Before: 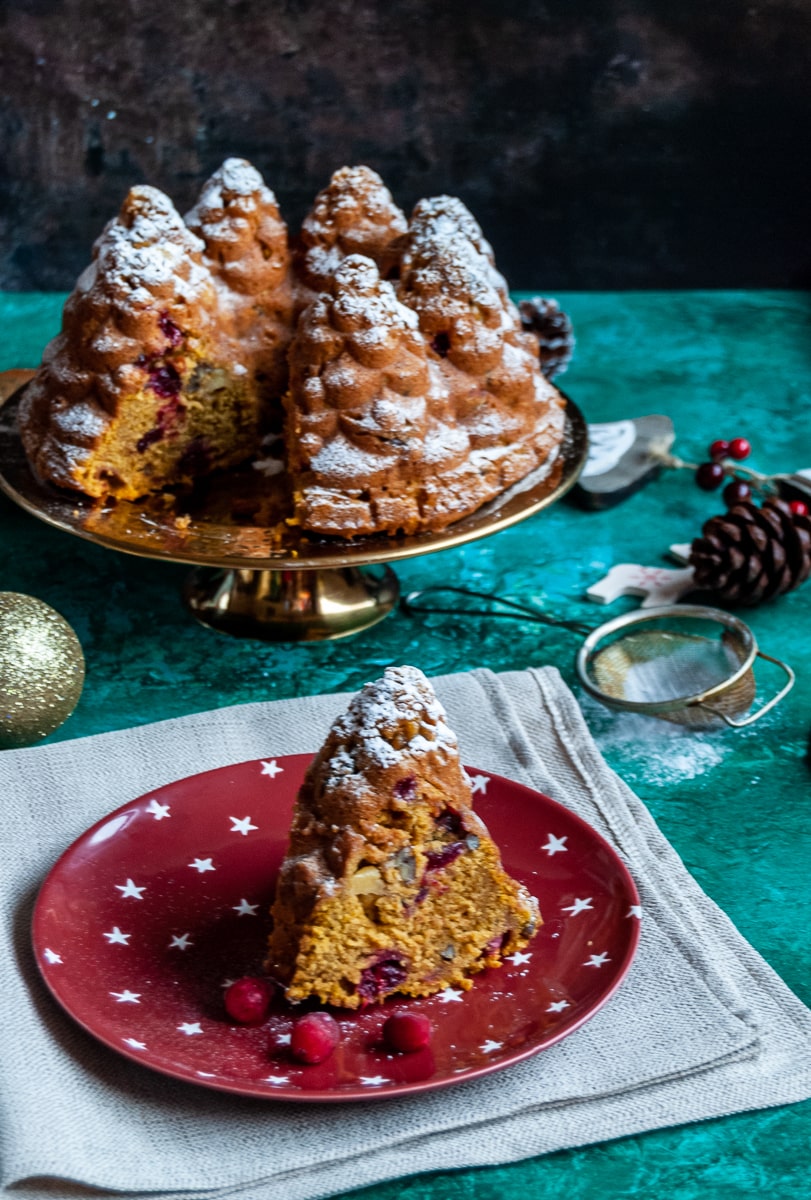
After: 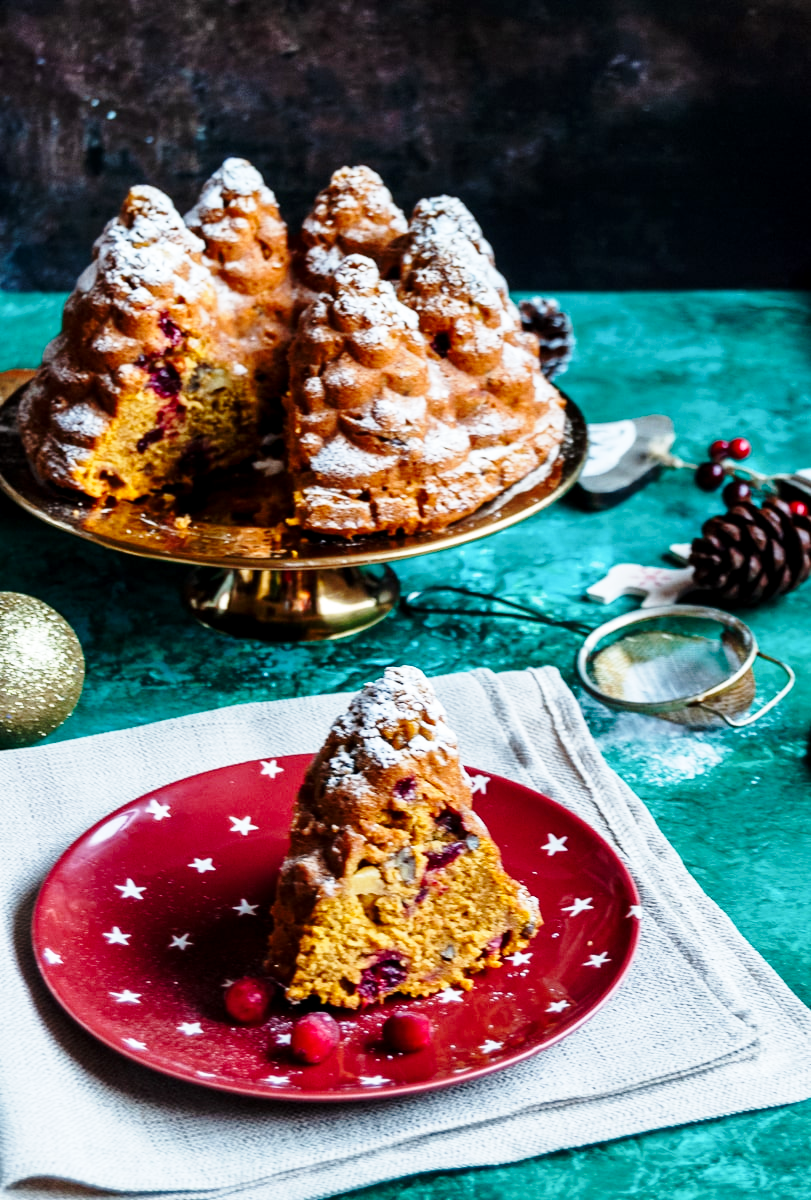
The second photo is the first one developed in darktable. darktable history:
base curve: curves: ch0 [(0, 0) (0.028, 0.03) (0.121, 0.232) (0.46, 0.748) (0.859, 0.968) (1, 1)], preserve colors none
exposure: black level correction 0.002, compensate highlight preservation false
